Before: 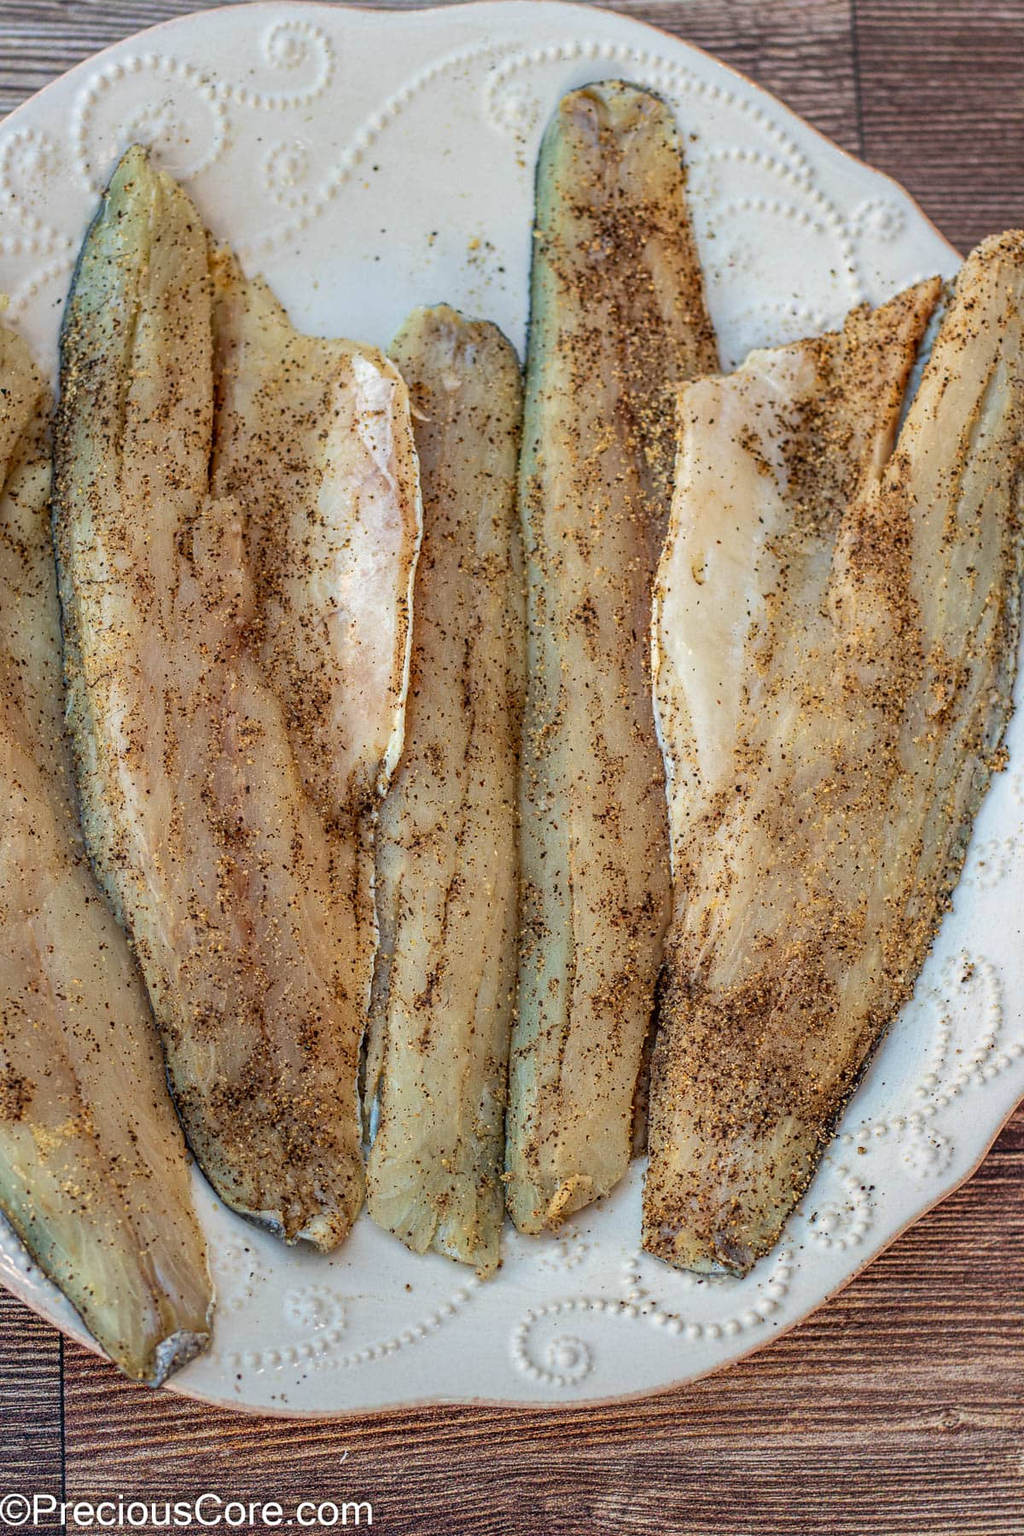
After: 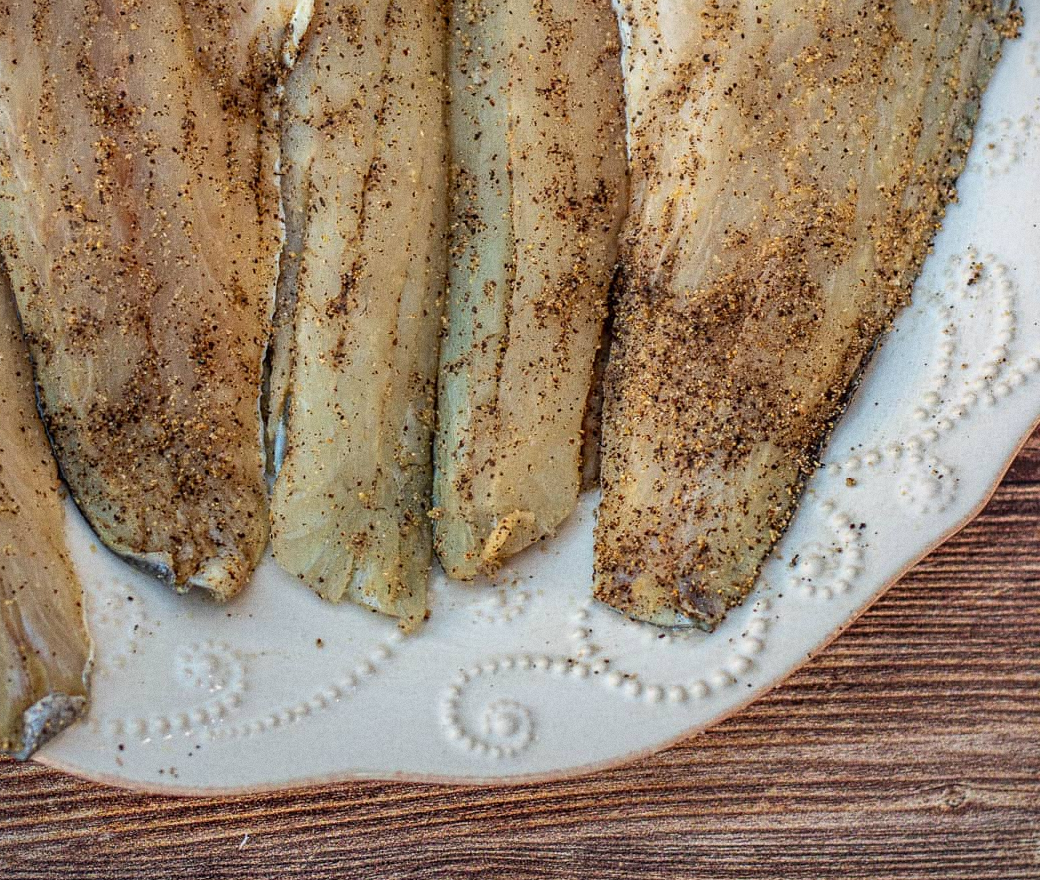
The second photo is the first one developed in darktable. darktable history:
vignetting: fall-off start 100%, fall-off radius 71%, brightness -0.434, saturation -0.2, width/height ratio 1.178, dithering 8-bit output, unbound false
grain: coarseness 0.09 ISO
crop and rotate: left 13.306%, top 48.129%, bottom 2.928%
